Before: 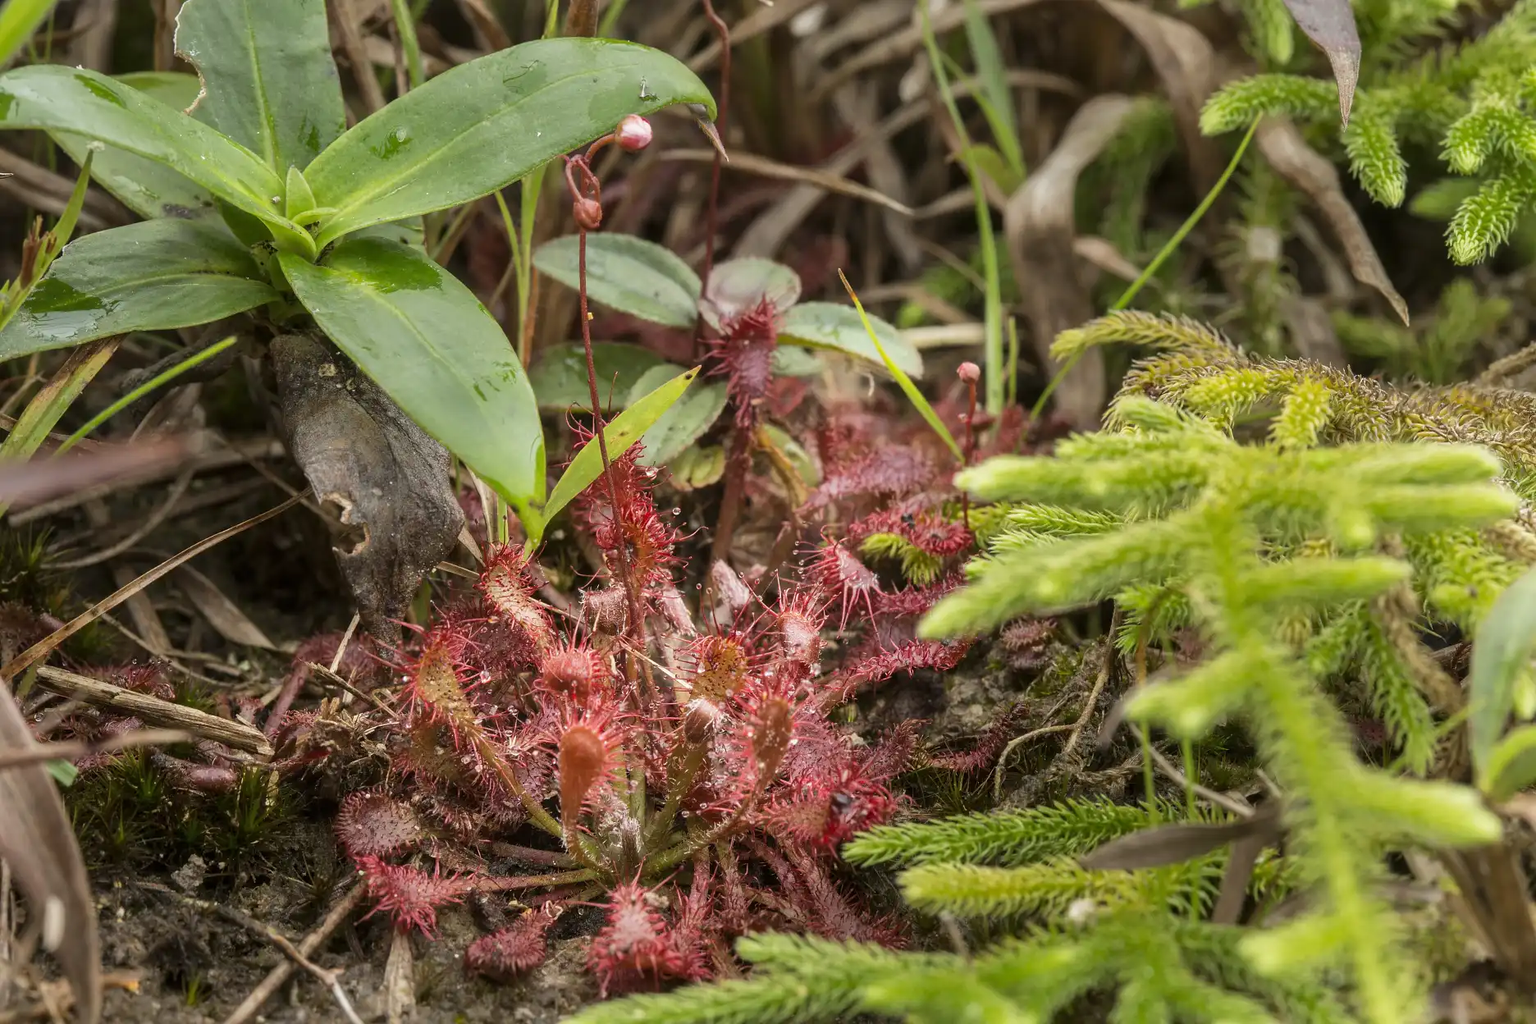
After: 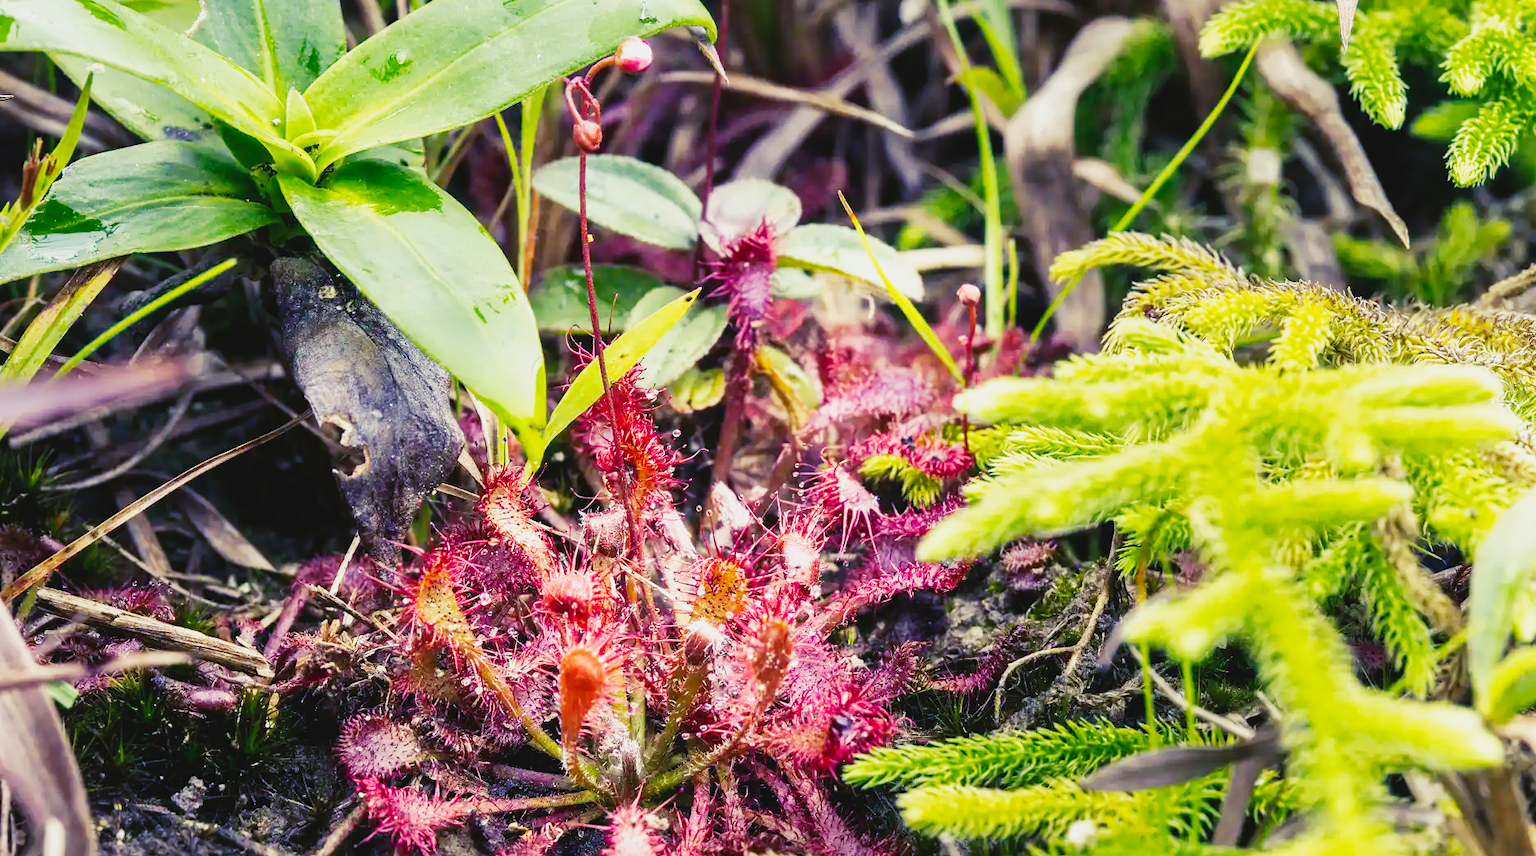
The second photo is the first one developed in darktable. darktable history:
base curve: curves: ch0 [(0, 0) (0.007, 0.004) (0.027, 0.03) (0.046, 0.07) (0.207, 0.54) (0.442, 0.872) (0.673, 0.972) (1, 1)], preserve colors none
crop: top 7.625%, bottom 8.027%
white balance: red 0.986, blue 1.01
color balance rgb: shadows lift › luminance -28.76%, shadows lift › chroma 15%, shadows lift › hue 270°, power › chroma 1%, power › hue 255°, highlights gain › luminance 7.14%, highlights gain › chroma 2%, highlights gain › hue 90°, global offset › luminance -0.29%, global offset › hue 260°, perceptual saturation grading › global saturation 20%, perceptual saturation grading › highlights -13.92%, perceptual saturation grading › shadows 50%
contrast brightness saturation: contrast -0.1, saturation -0.1
